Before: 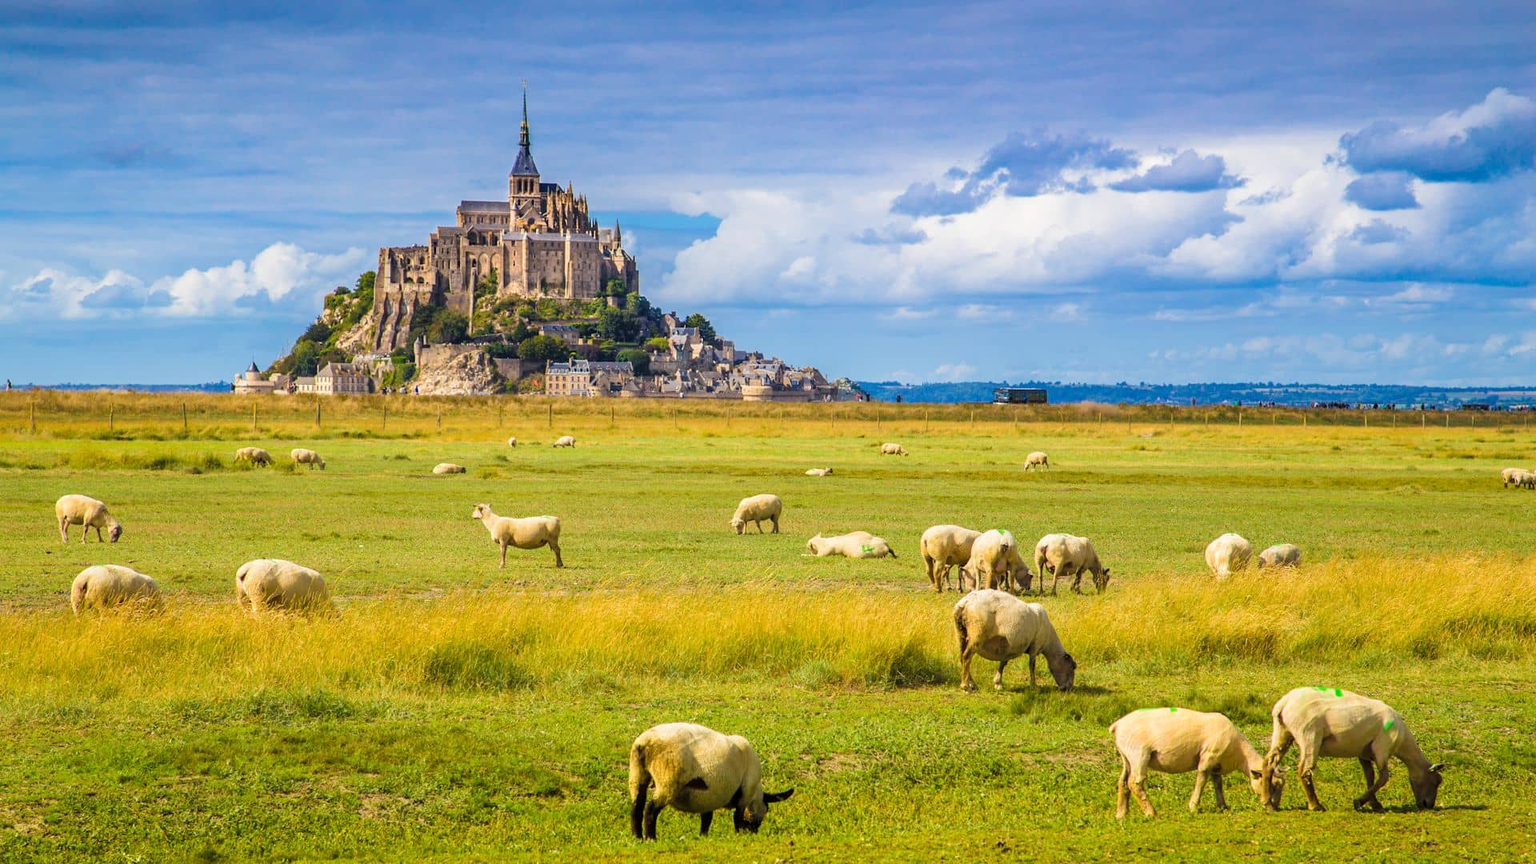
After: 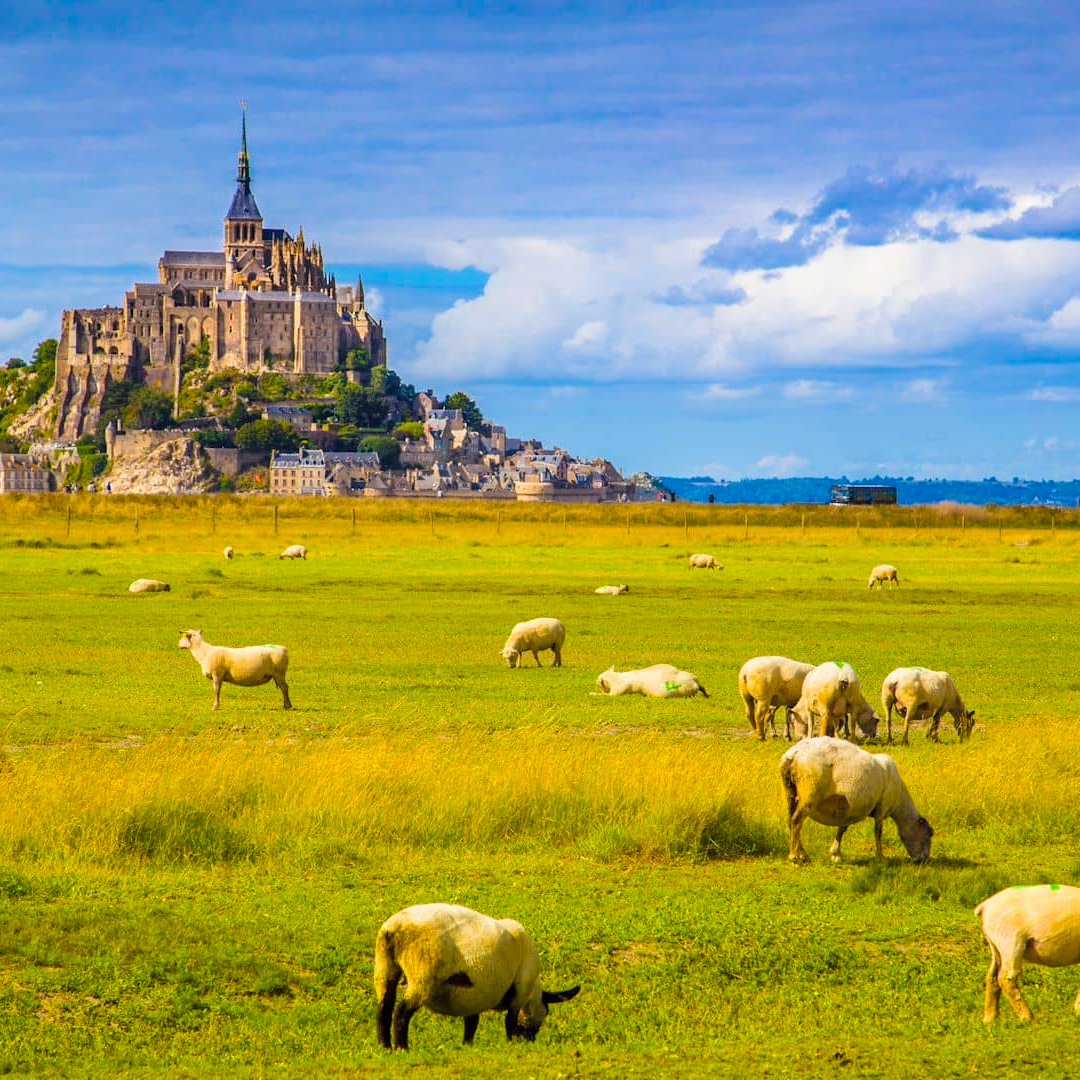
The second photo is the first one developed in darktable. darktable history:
crop: left 21.496%, right 22.254%
color balance rgb: perceptual saturation grading › global saturation 20%, global vibrance 20%
